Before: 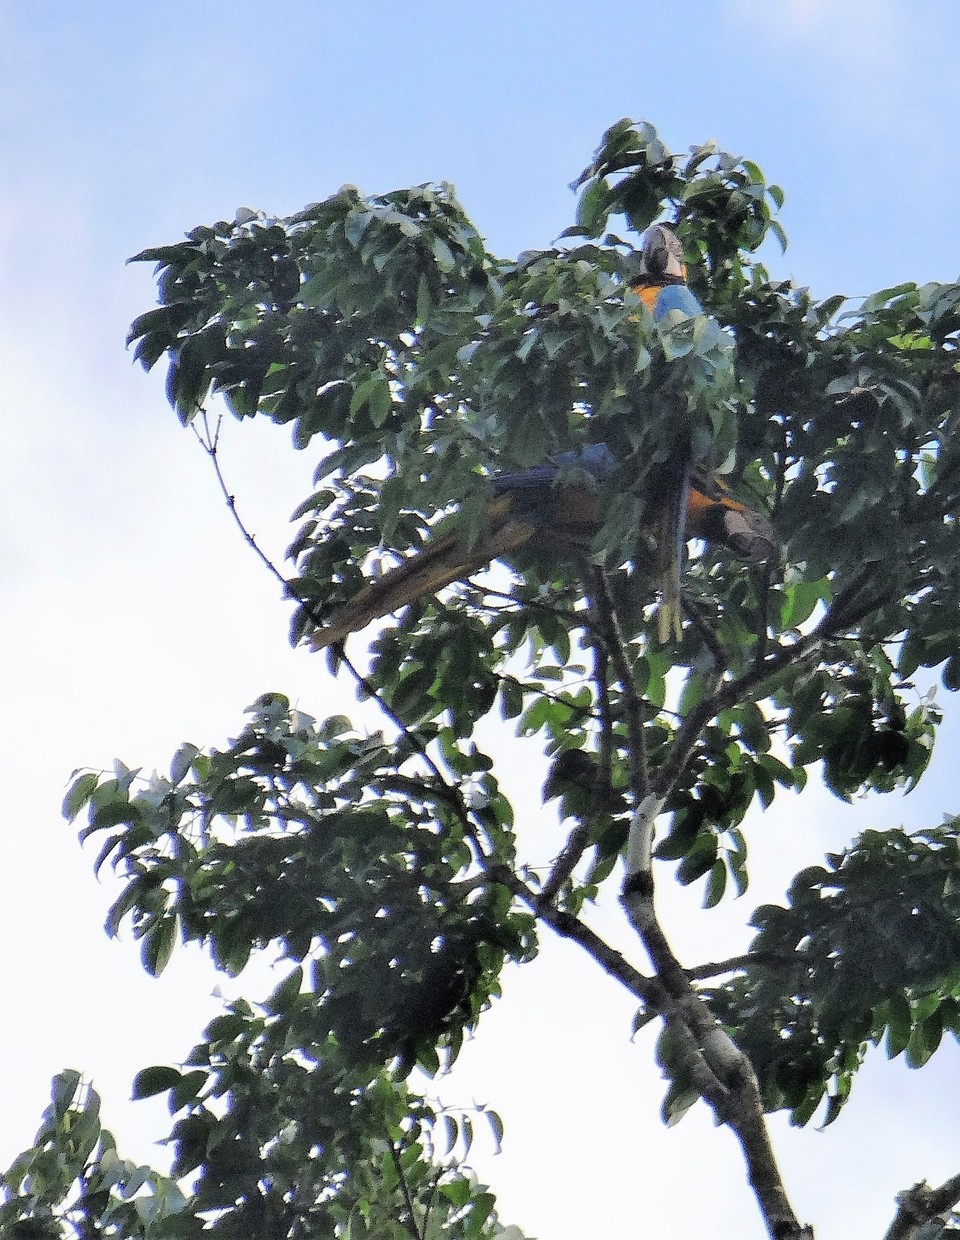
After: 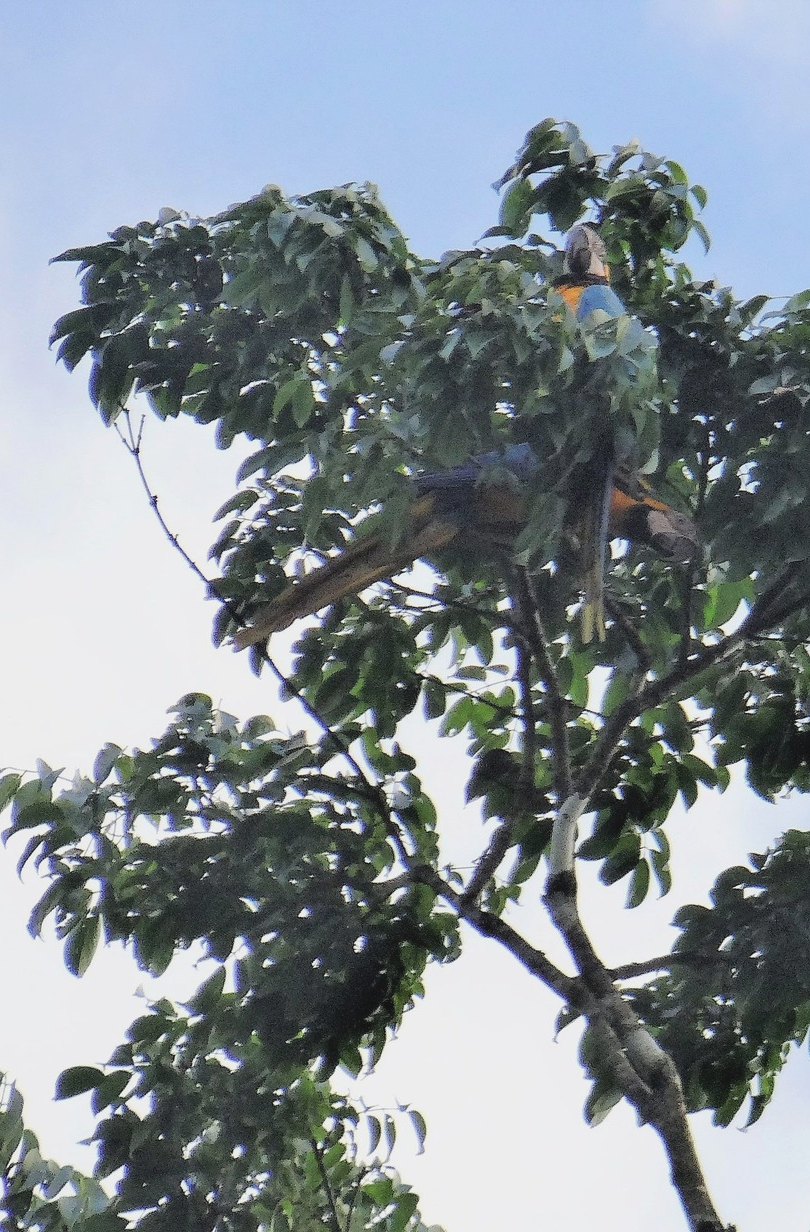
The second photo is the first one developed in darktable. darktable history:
crop: left 8.026%, right 7.374%
contrast brightness saturation: contrast -0.1, saturation -0.1
